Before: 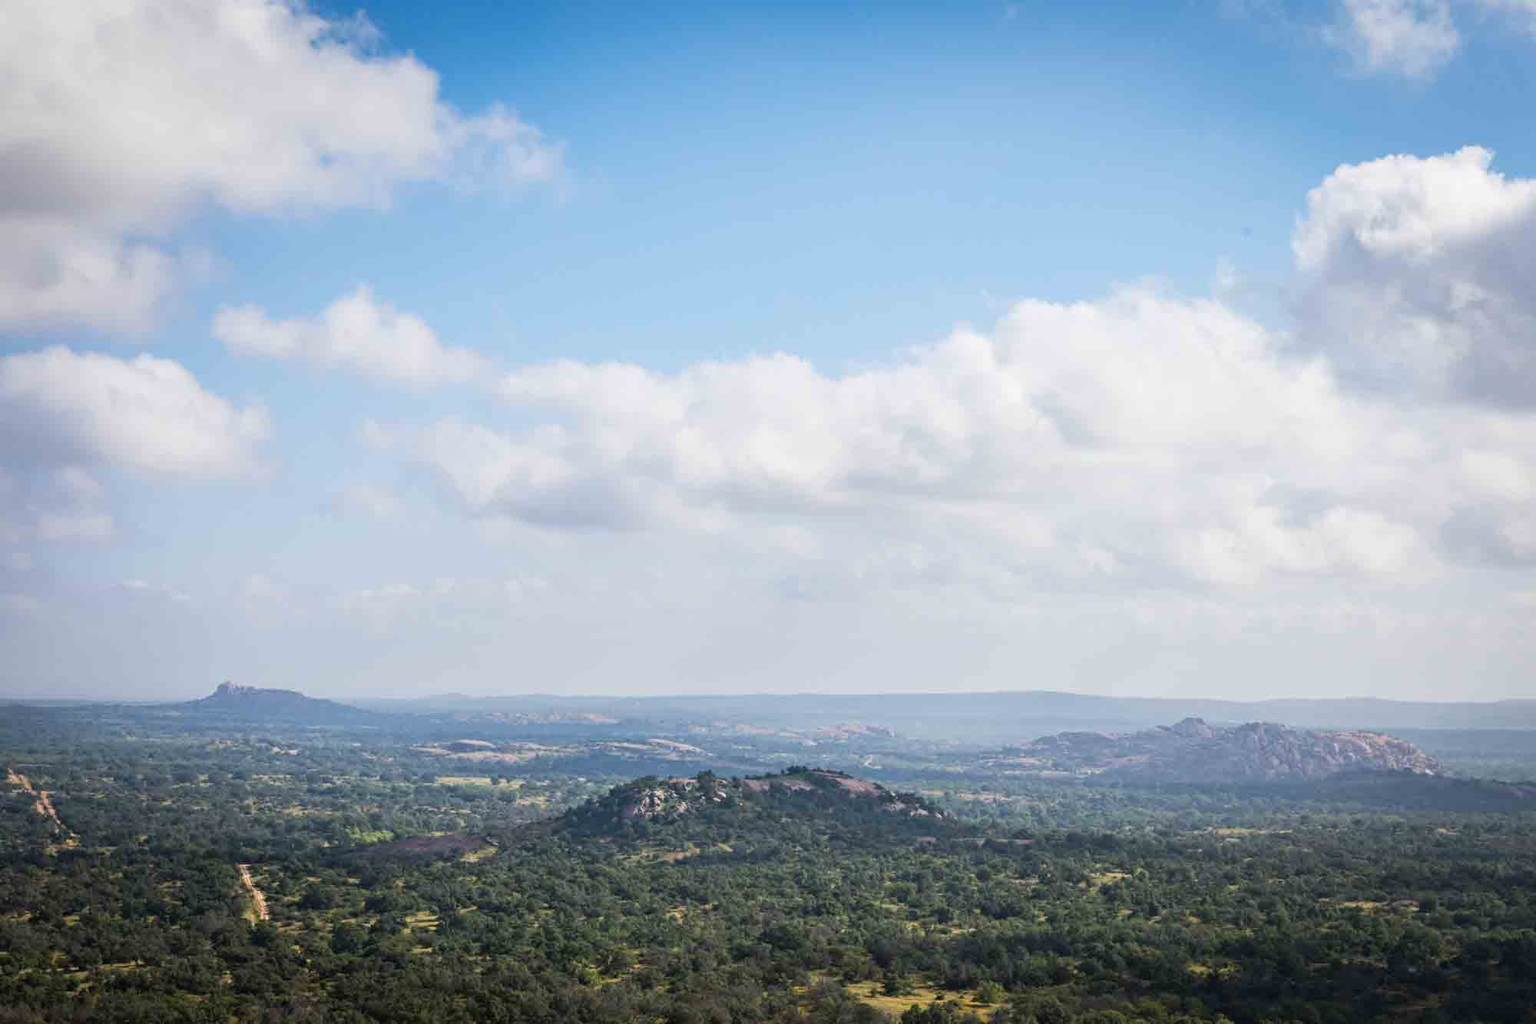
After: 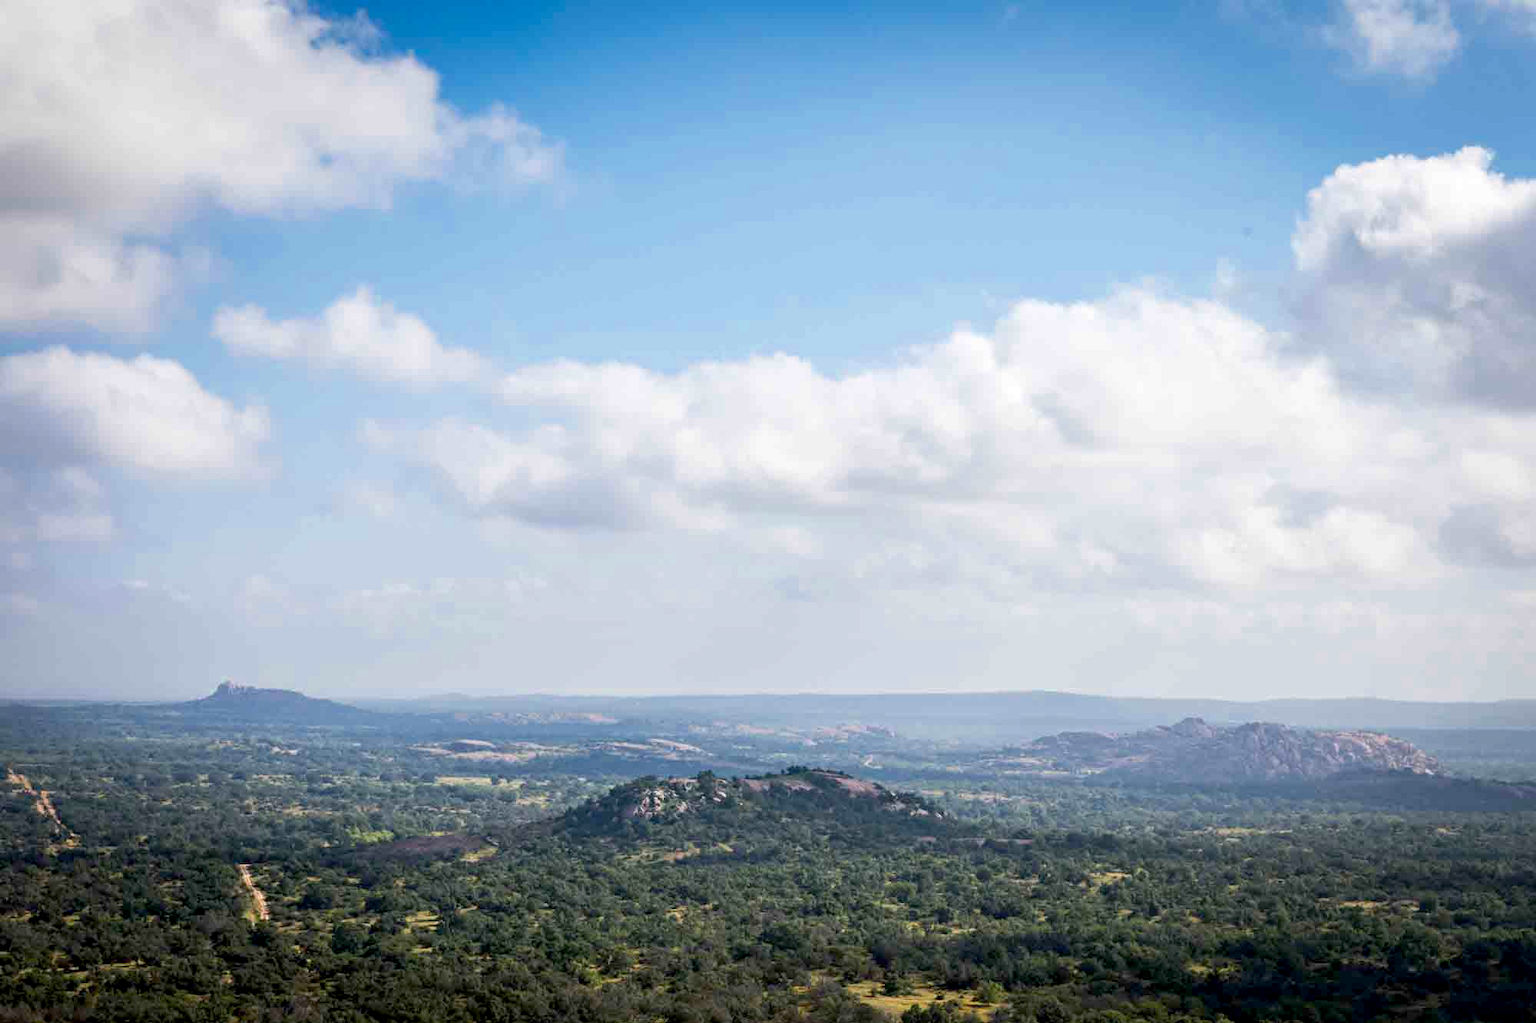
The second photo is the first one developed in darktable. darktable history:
color zones: curves: ch0 [(0, 0.5) (0.143, 0.5) (0.286, 0.5) (0.429, 0.5) (0.62, 0.489) (0.714, 0.445) (0.844, 0.496) (1, 0.5)]; ch1 [(0, 0.5) (0.143, 0.5) (0.286, 0.5) (0.429, 0.5) (0.571, 0.5) (0.714, 0.523) (0.857, 0.5) (1, 0.5)]
exposure: black level correction 0.009, exposure 0.119 EV, compensate highlight preservation false
